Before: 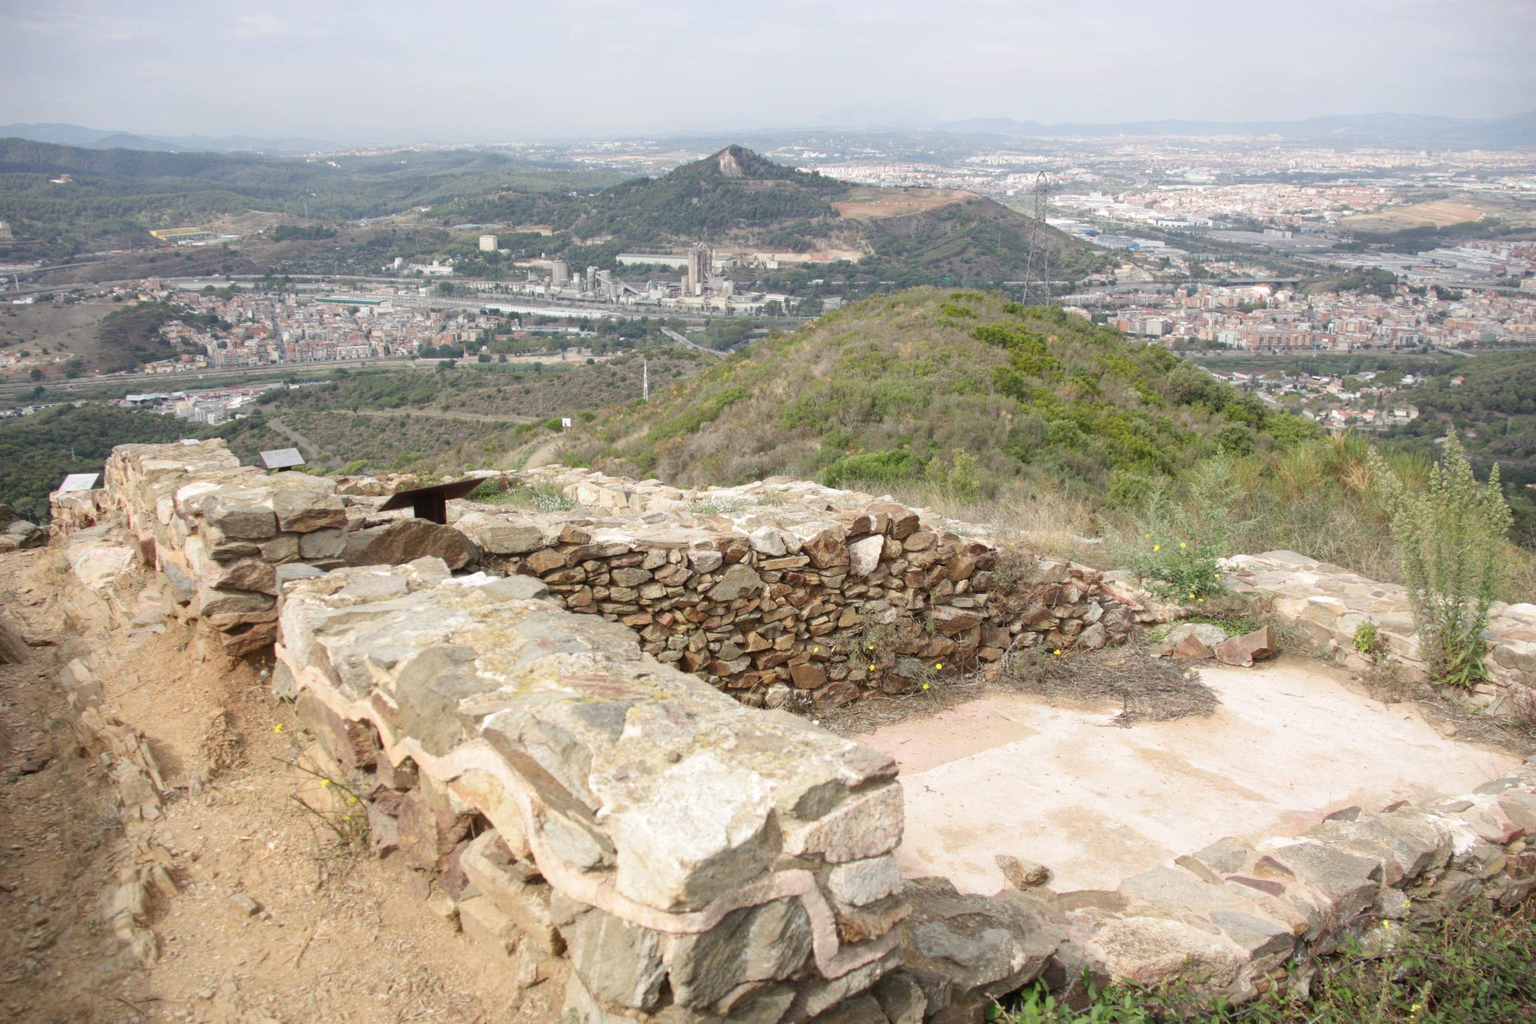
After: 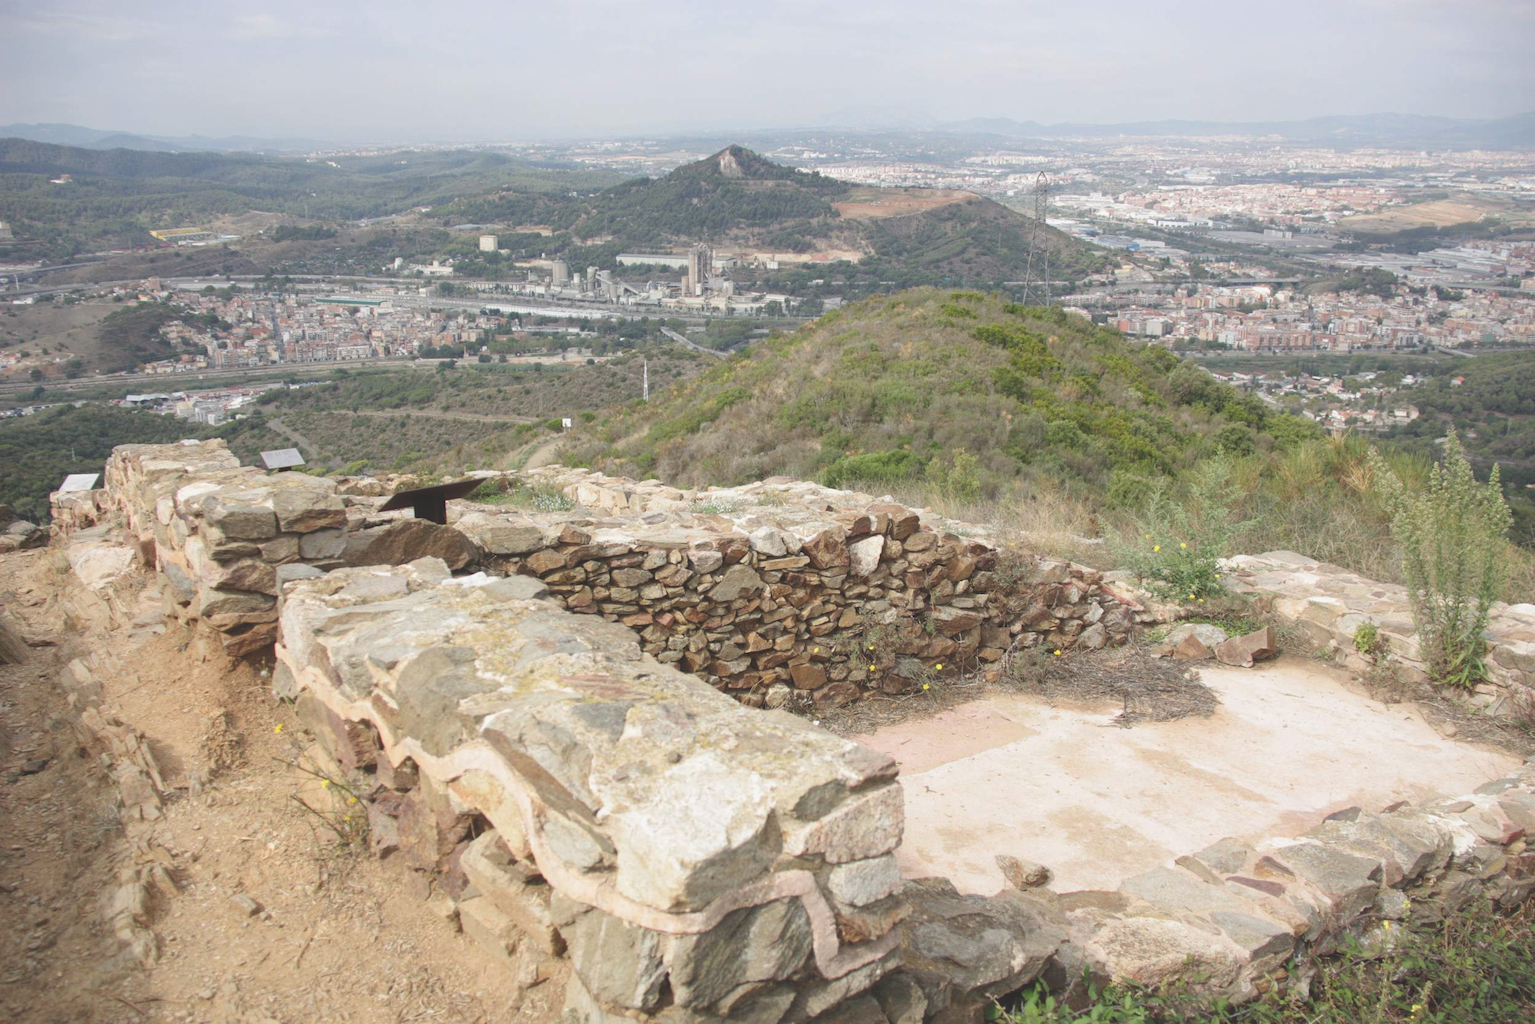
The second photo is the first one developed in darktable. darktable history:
exposure: black level correction -0.024, exposure -0.117 EV, compensate highlight preservation false
